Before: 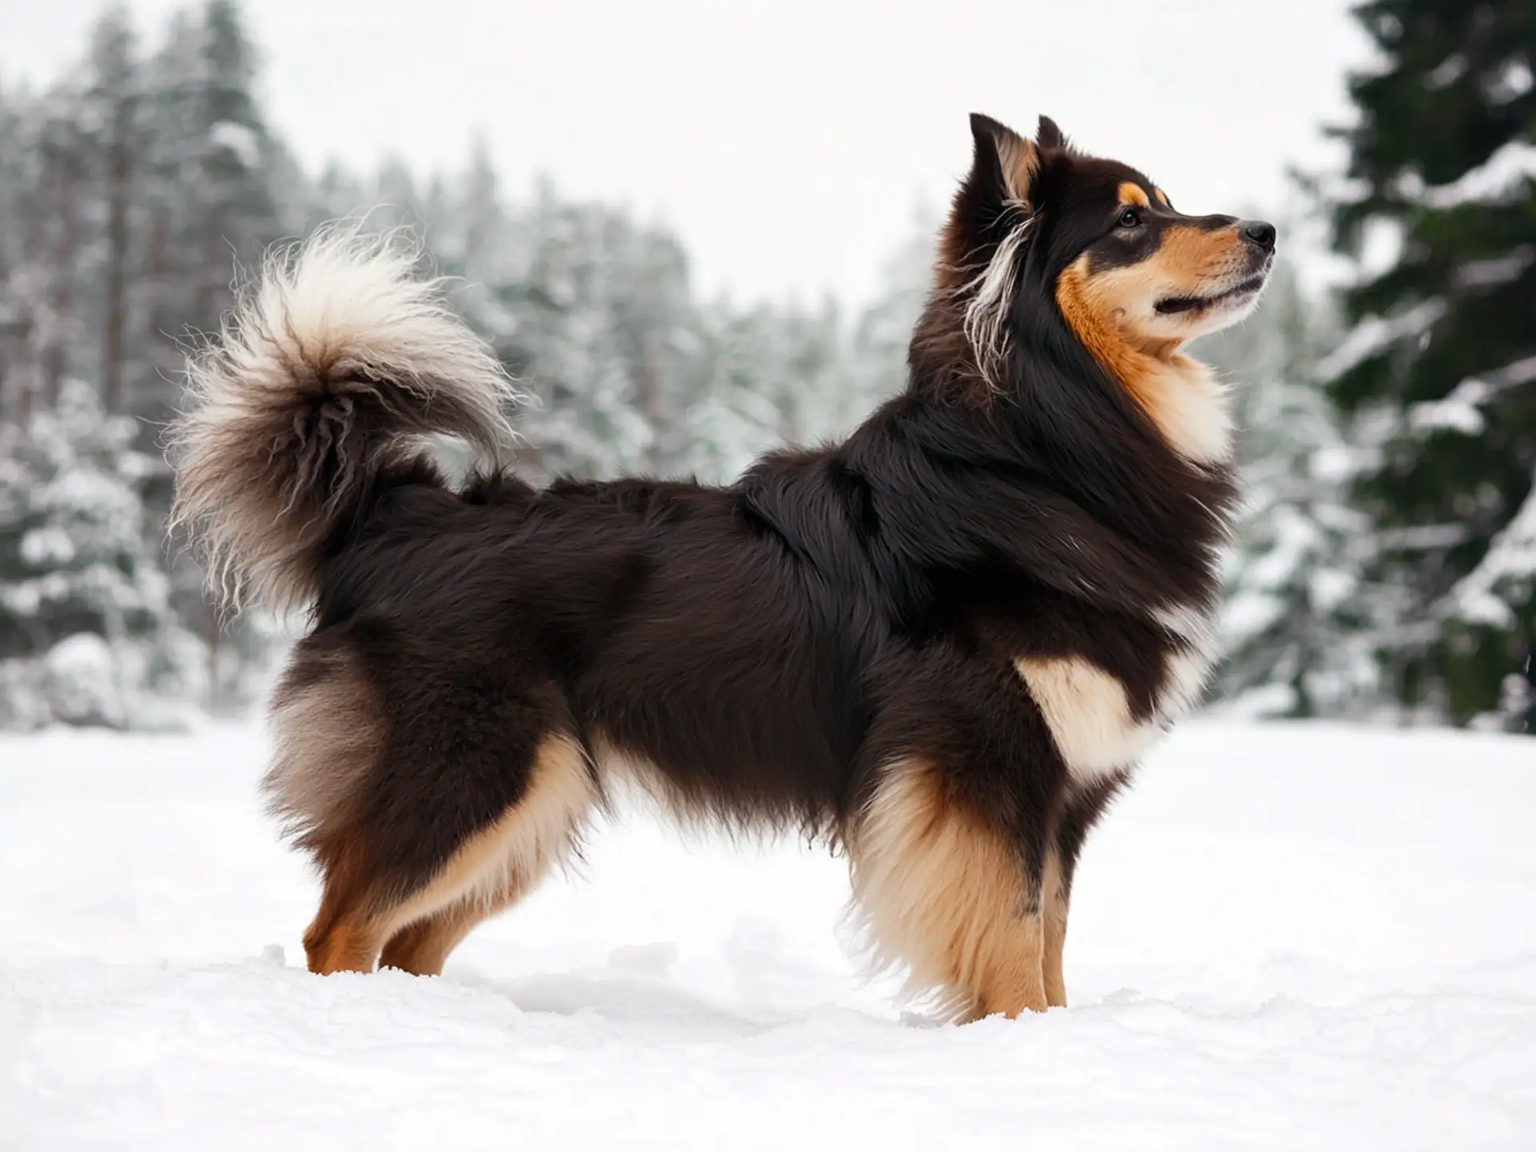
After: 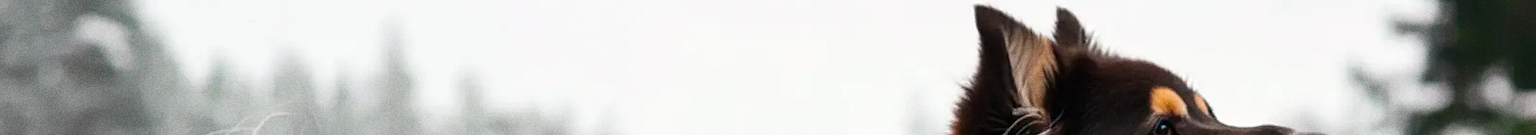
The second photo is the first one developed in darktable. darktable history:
grain: coarseness 0.09 ISO
crop and rotate: left 9.644%, top 9.491%, right 6.021%, bottom 80.509%
